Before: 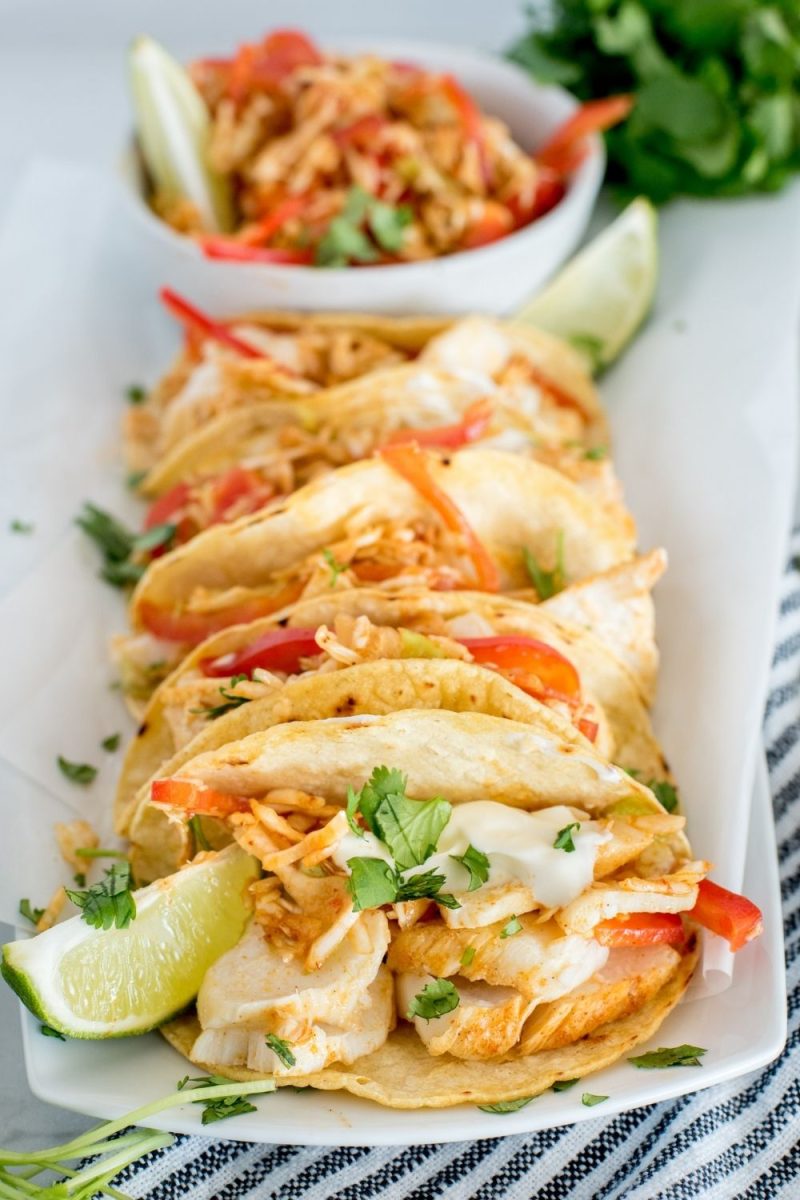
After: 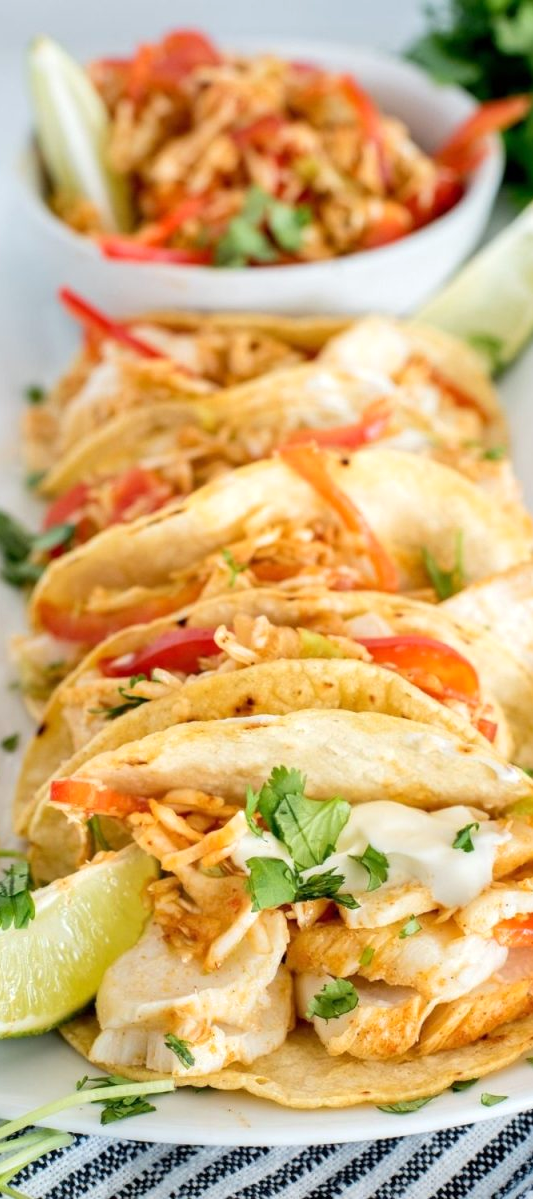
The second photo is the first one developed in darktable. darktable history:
exposure: exposure 0.127 EV, compensate highlight preservation false
crop and rotate: left 12.673%, right 20.66%
